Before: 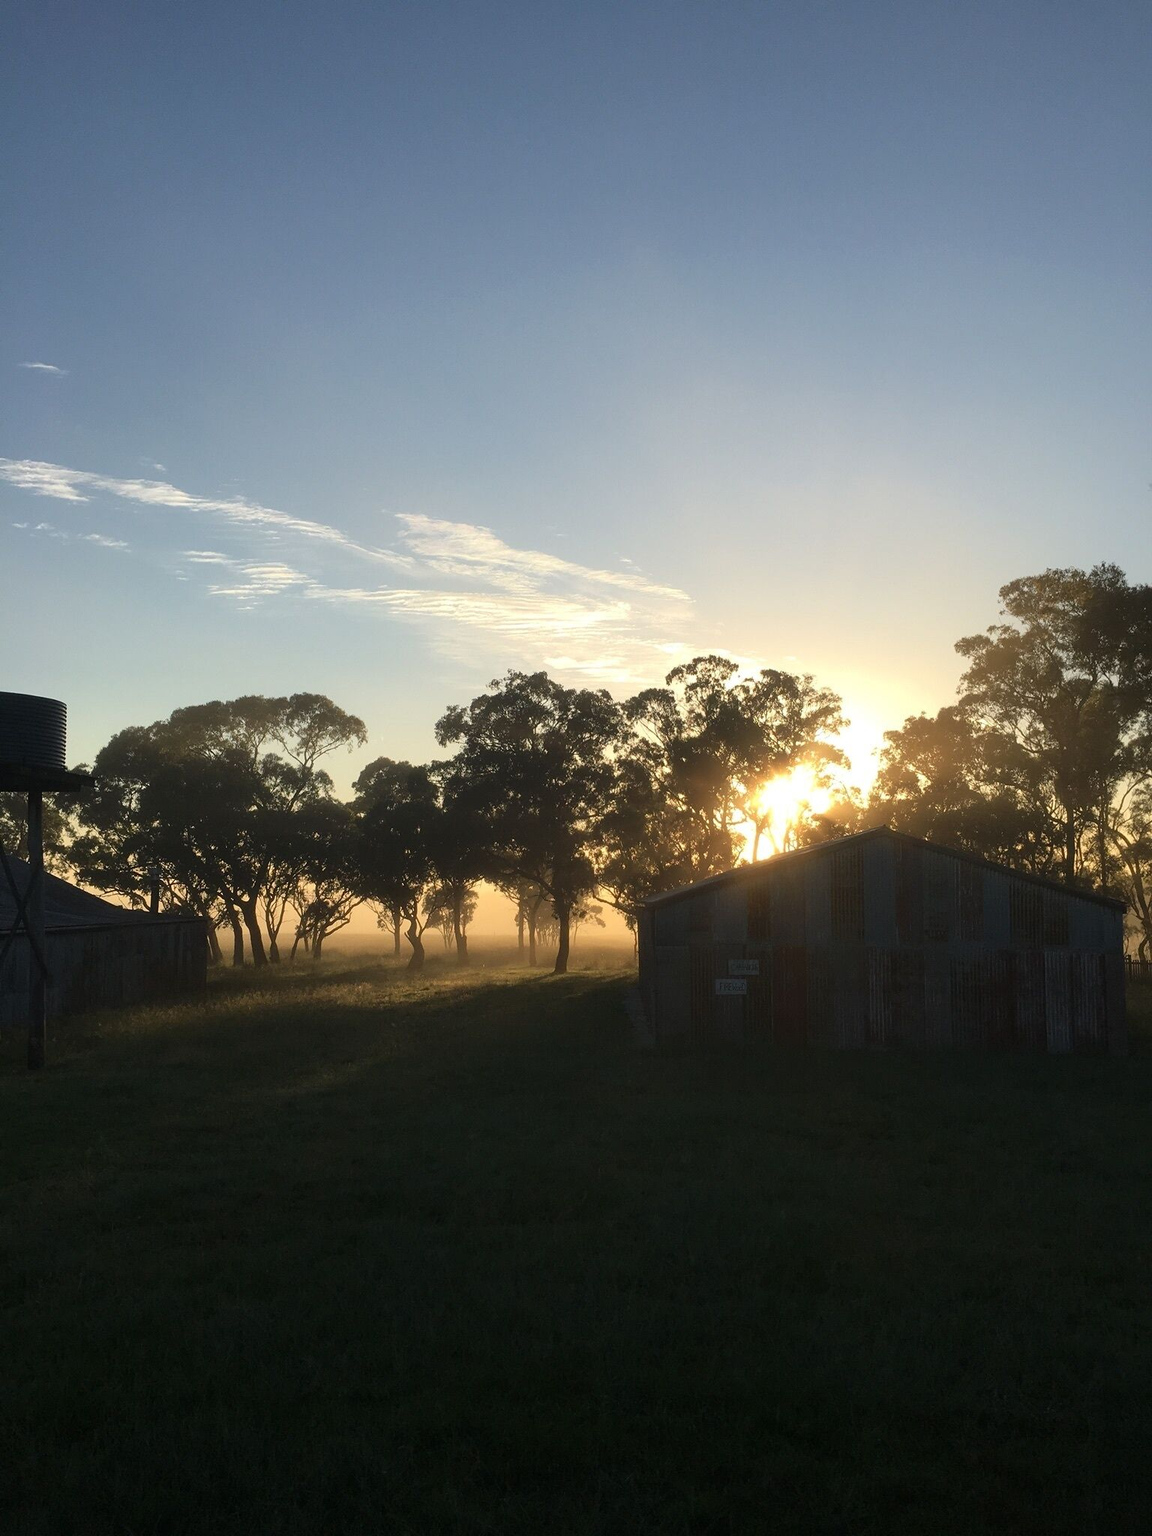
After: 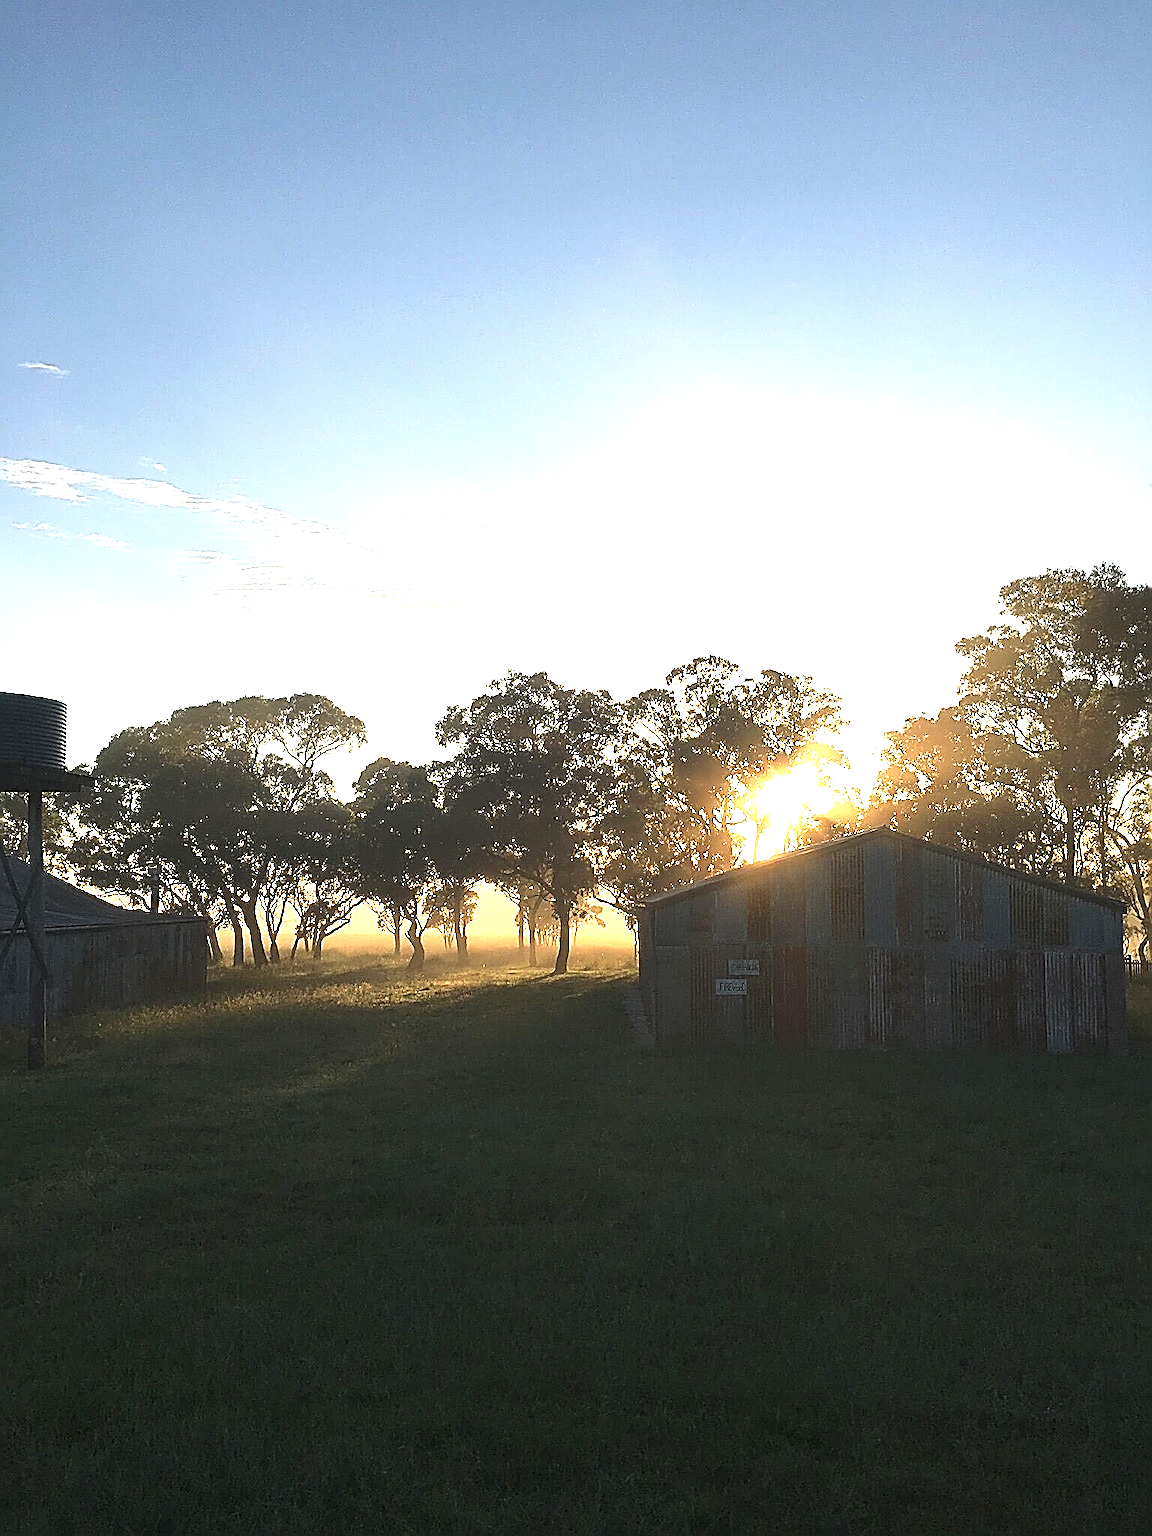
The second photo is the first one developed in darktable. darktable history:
sharpen: amount 1.993
exposure: black level correction -0.002, exposure 1.349 EV, compensate exposure bias true, compensate highlight preservation false
